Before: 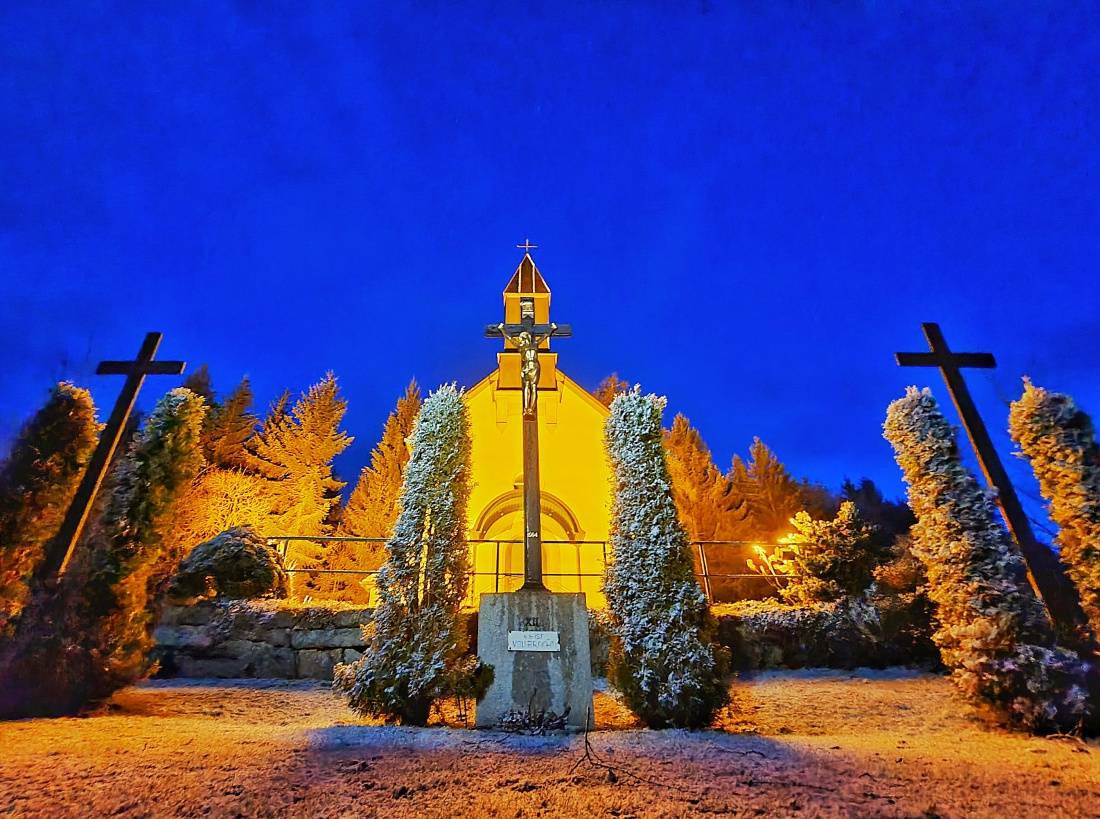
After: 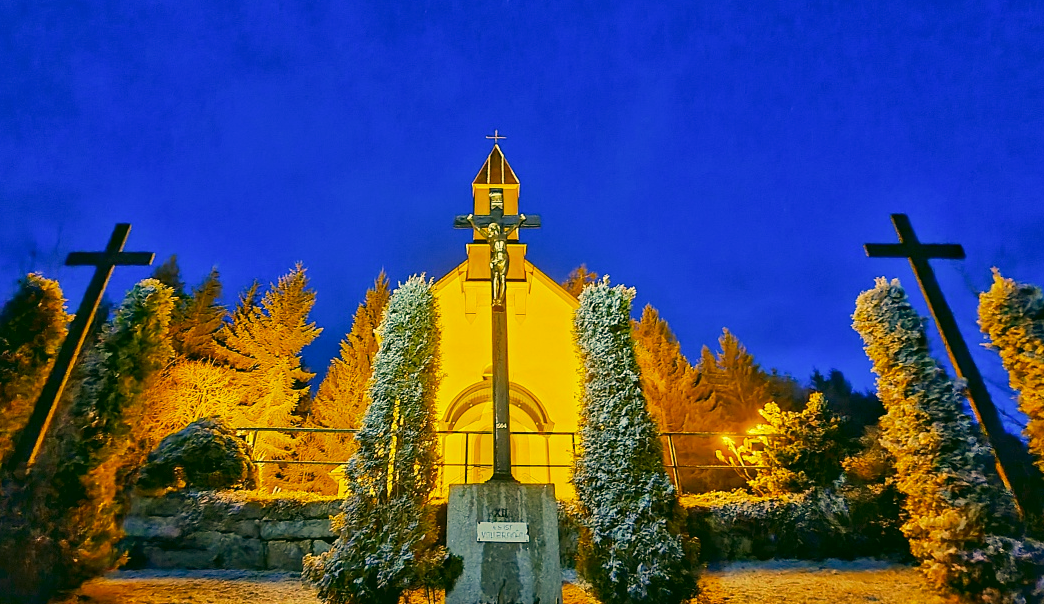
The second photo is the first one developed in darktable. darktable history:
color correction: highlights a* 4.85, highlights b* 24.59, shadows a* -16.18, shadows b* 3.74
crop and rotate: left 2.824%, top 13.384%, right 2.218%, bottom 12.78%
